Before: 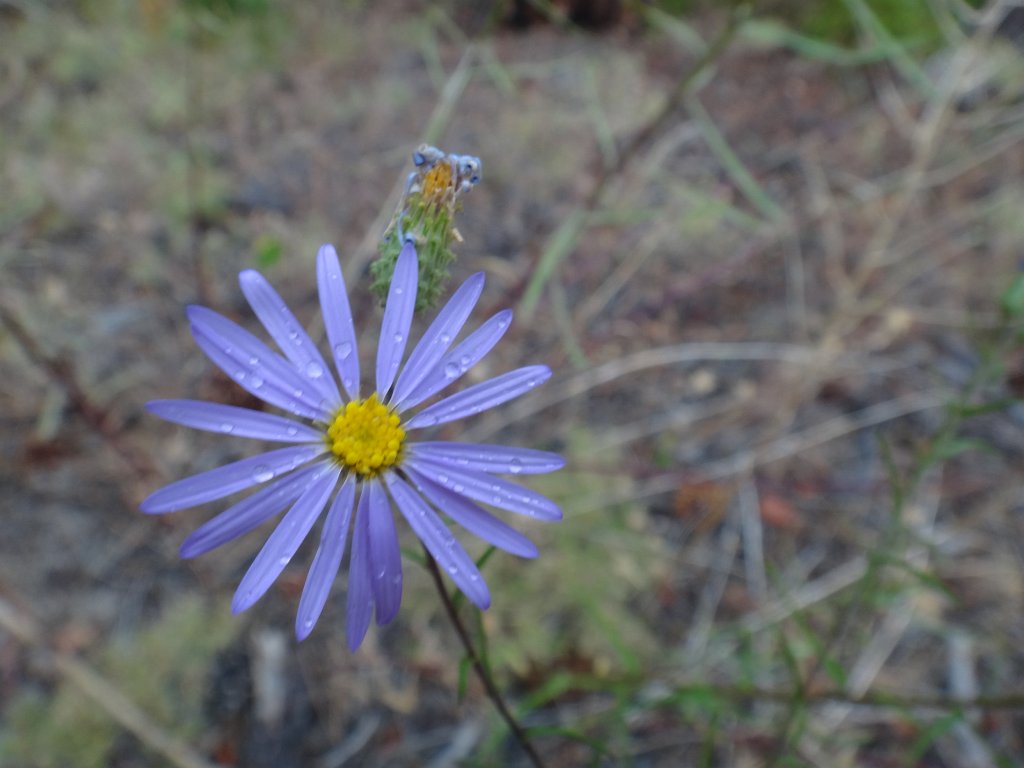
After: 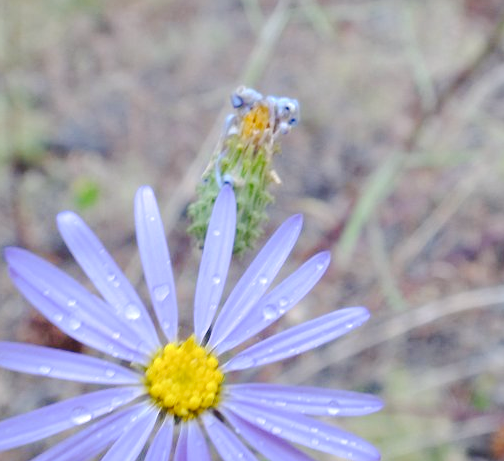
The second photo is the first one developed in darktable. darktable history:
exposure: black level correction 0, exposure 0.7 EV, compensate exposure bias true, compensate highlight preservation false
white balance: red 1.009, blue 1.027
tone curve: curves: ch0 [(0, 0) (0.003, 0.019) (0.011, 0.02) (0.025, 0.019) (0.044, 0.027) (0.069, 0.038) (0.1, 0.056) (0.136, 0.089) (0.177, 0.137) (0.224, 0.187) (0.277, 0.259) (0.335, 0.343) (0.399, 0.437) (0.468, 0.532) (0.543, 0.613) (0.623, 0.685) (0.709, 0.752) (0.801, 0.822) (0.898, 0.9) (1, 1)], preserve colors none
crop: left 17.835%, top 7.675%, right 32.881%, bottom 32.213%
